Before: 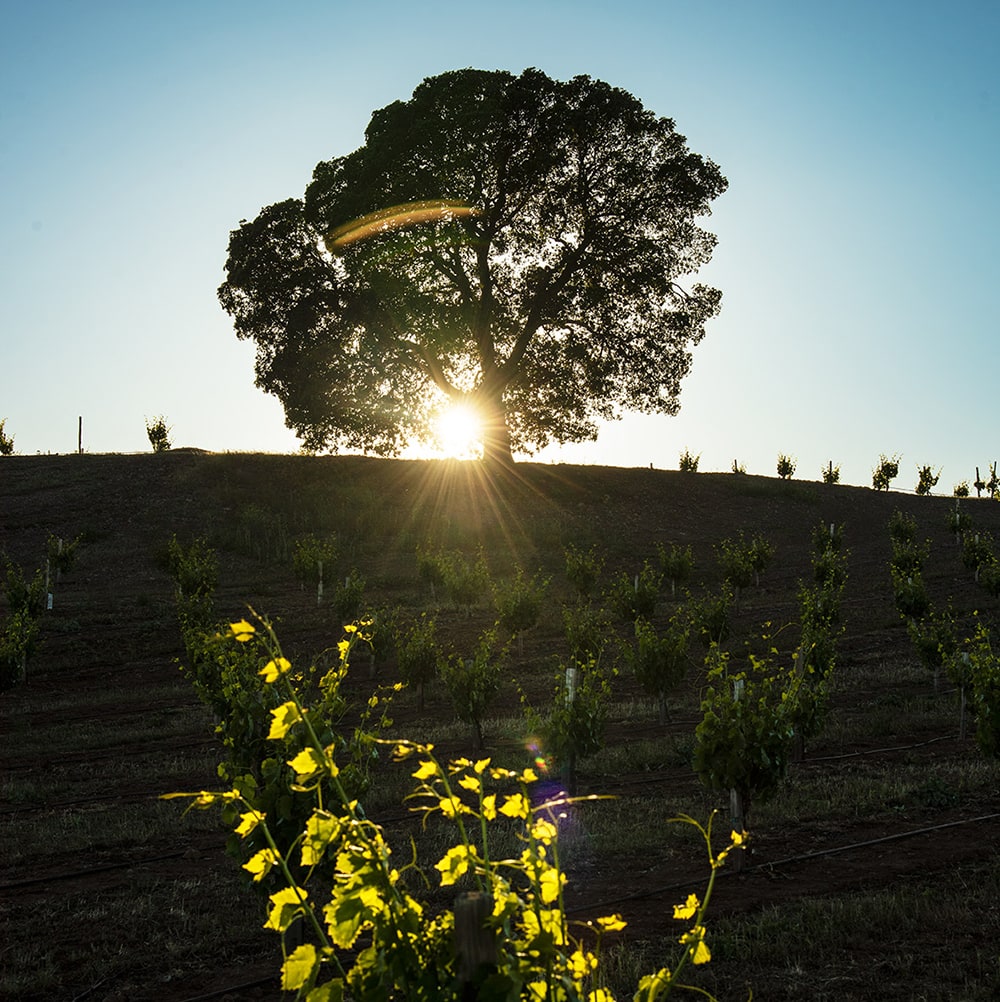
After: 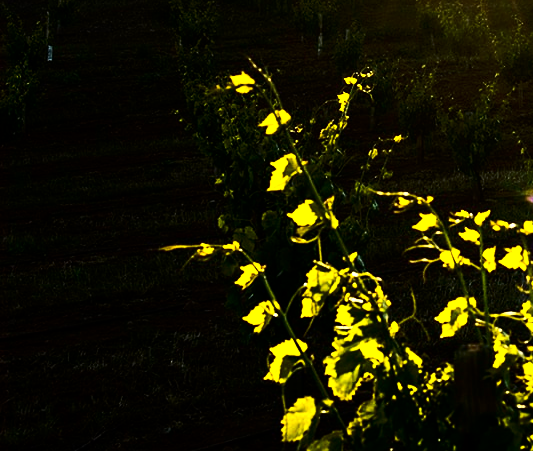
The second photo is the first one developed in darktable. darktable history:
color balance: output saturation 110%
contrast brightness saturation: contrast 0.2, brightness -0.11, saturation 0.1
crop and rotate: top 54.778%, right 46.61%, bottom 0.159%
tone equalizer: -8 EV -1.08 EV, -7 EV -1.01 EV, -6 EV -0.867 EV, -5 EV -0.578 EV, -3 EV 0.578 EV, -2 EV 0.867 EV, -1 EV 1.01 EV, +0 EV 1.08 EV, edges refinement/feathering 500, mask exposure compensation -1.57 EV, preserve details no
